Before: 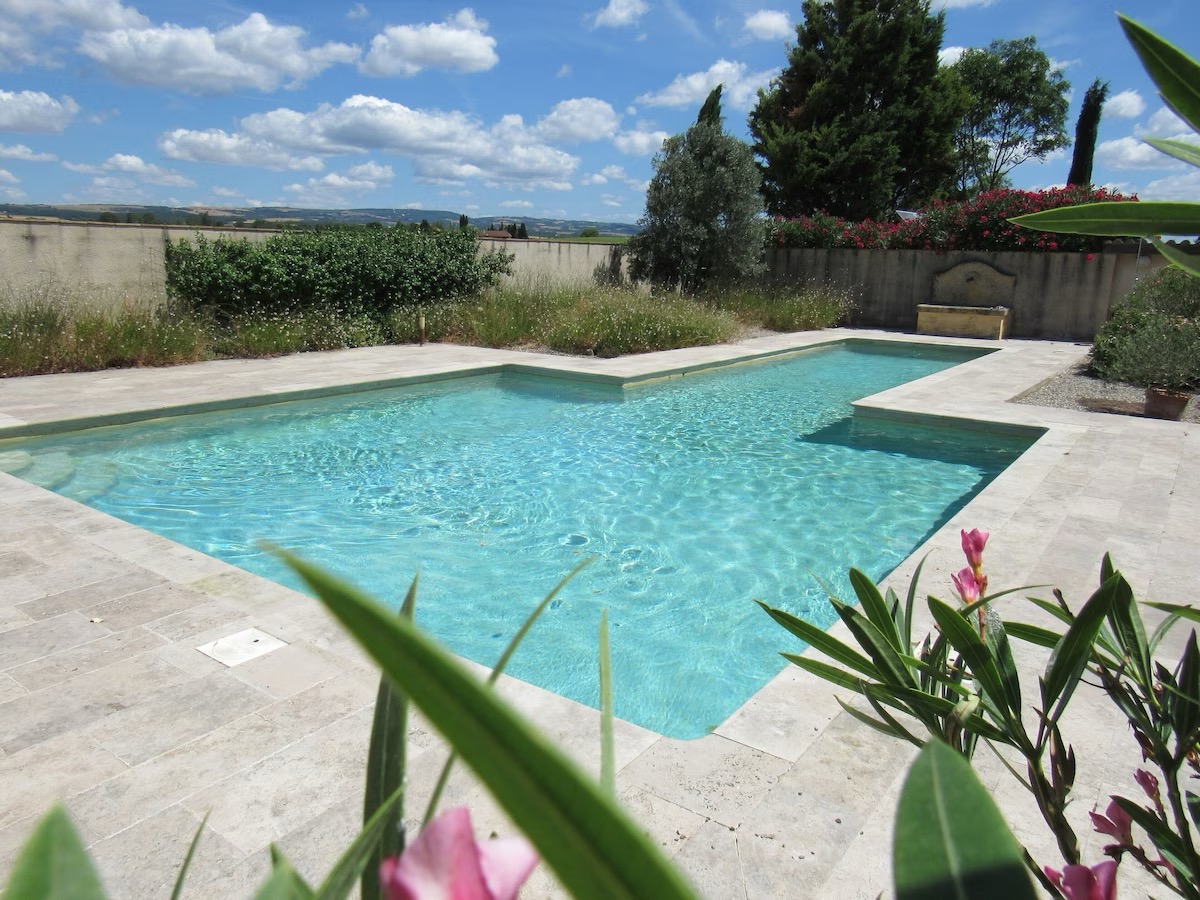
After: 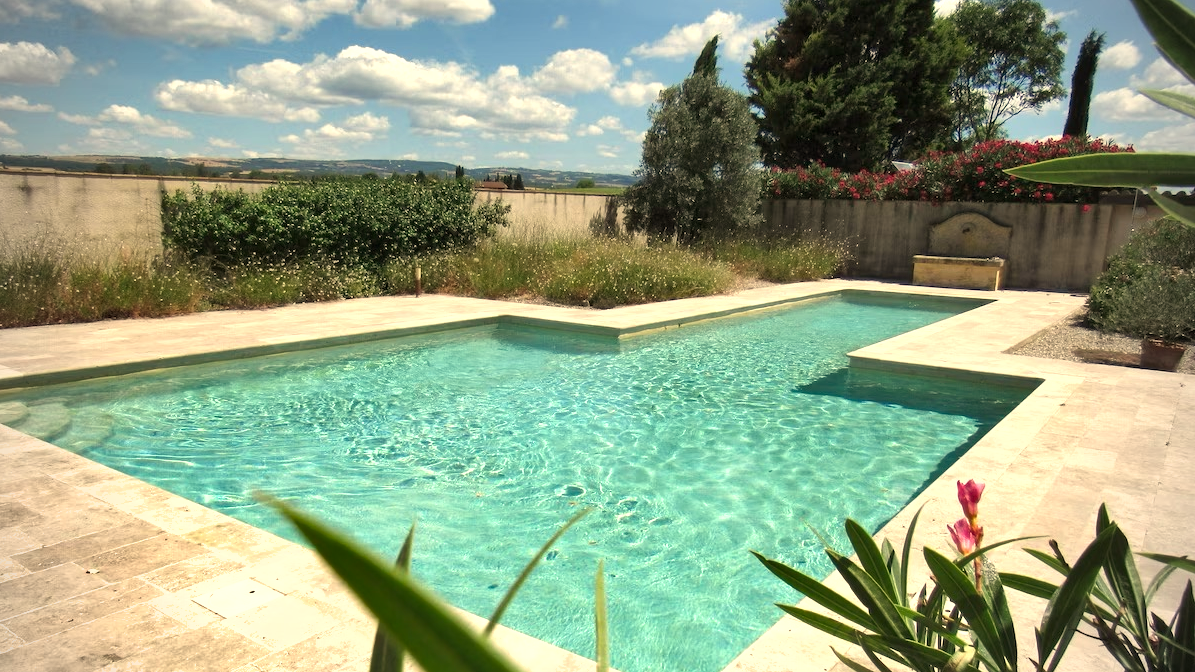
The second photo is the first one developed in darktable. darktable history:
vignetting: on, module defaults
white balance: red 1.123, blue 0.83
crop: left 0.387%, top 5.469%, bottom 19.809%
exposure: black level correction 0.001, exposure 0.5 EV, compensate exposure bias true, compensate highlight preservation false
shadows and highlights: white point adjustment 1, soften with gaussian
